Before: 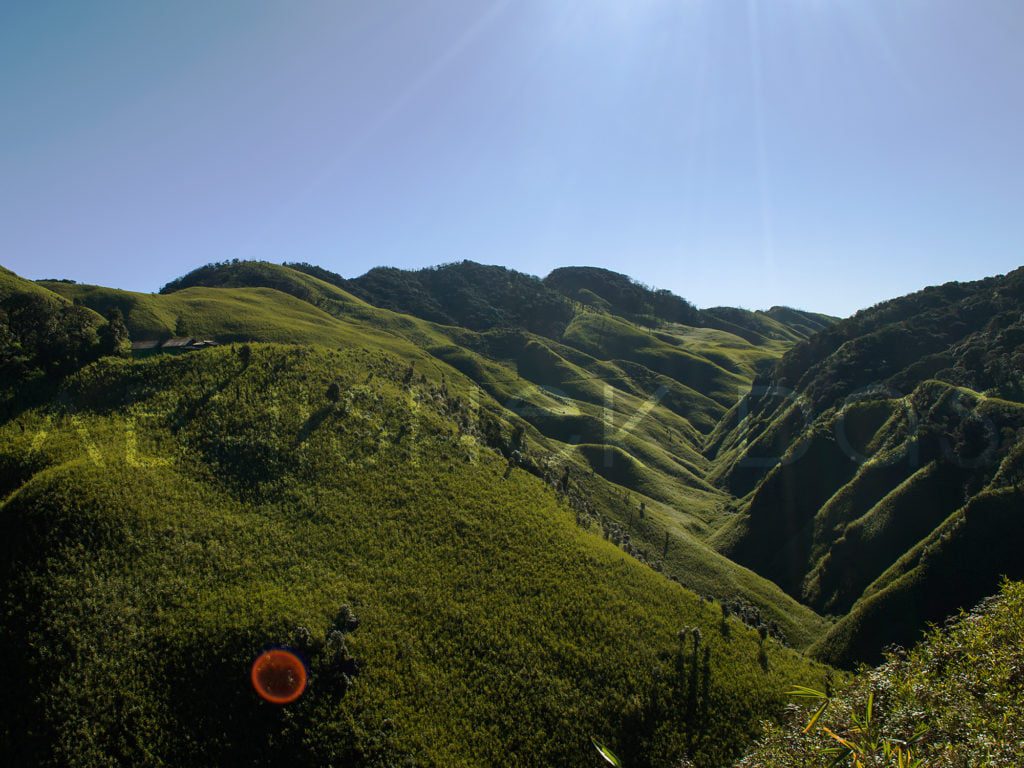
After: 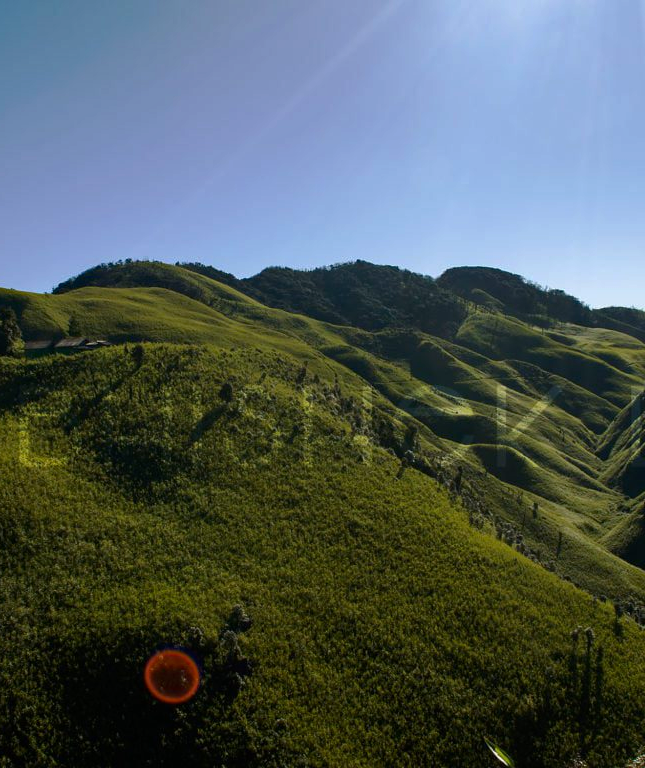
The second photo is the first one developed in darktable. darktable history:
contrast brightness saturation: contrast 0.034, brightness -0.039
haze removal: strength 0.277, distance 0.251, compatibility mode true, adaptive false
crop: left 10.455%, right 26.536%
